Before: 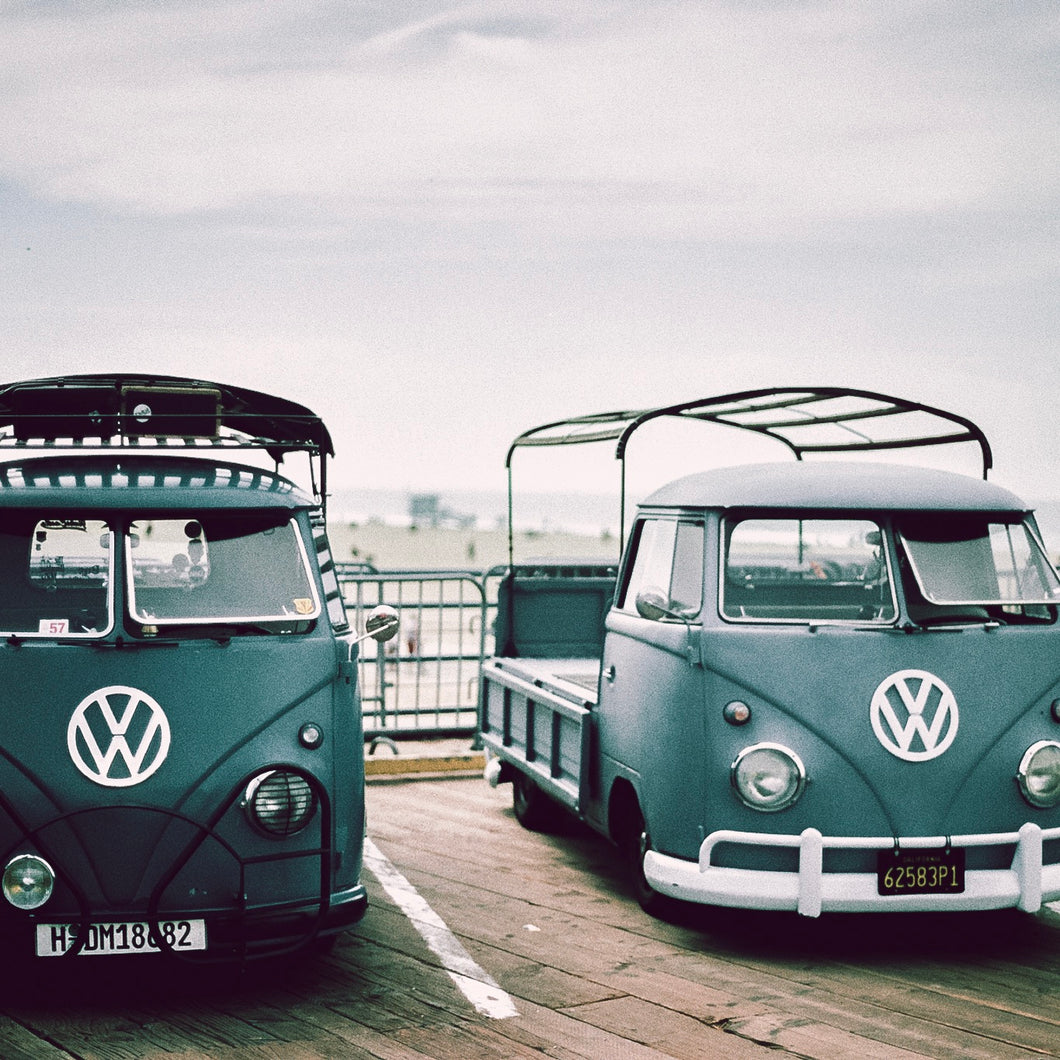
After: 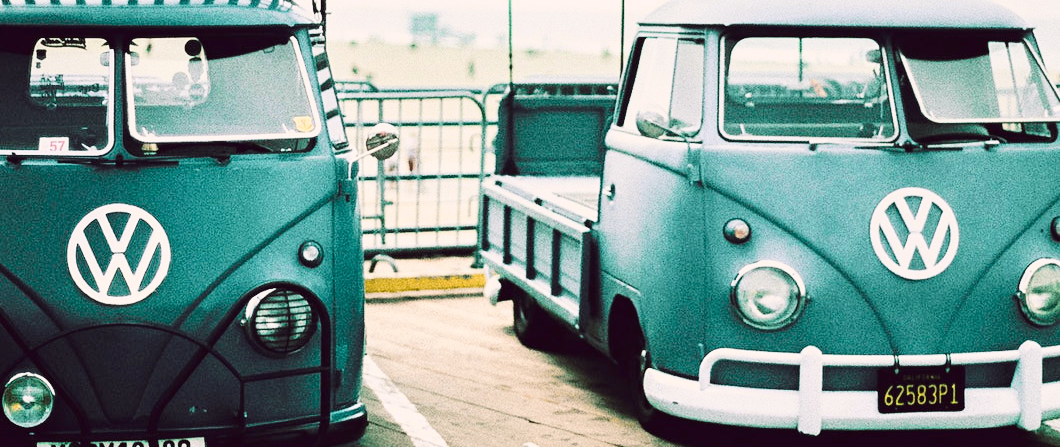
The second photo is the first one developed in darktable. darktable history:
crop: top 45.551%, bottom 12.262%
tone equalizer: on, module defaults
contrast brightness saturation: contrast 0.05, brightness 0.06, saturation 0.01
tone curve: curves: ch0 [(0, 0) (0.104, 0.068) (0.236, 0.227) (0.46, 0.576) (0.657, 0.796) (0.861, 0.932) (1, 0.981)]; ch1 [(0, 0) (0.353, 0.344) (0.434, 0.382) (0.479, 0.476) (0.502, 0.504) (0.544, 0.534) (0.57, 0.57) (0.586, 0.603) (0.618, 0.631) (0.657, 0.679) (1, 1)]; ch2 [(0, 0) (0.34, 0.314) (0.434, 0.43) (0.5, 0.511) (0.528, 0.545) (0.557, 0.573) (0.573, 0.618) (0.628, 0.751) (1, 1)], color space Lab, independent channels, preserve colors none
